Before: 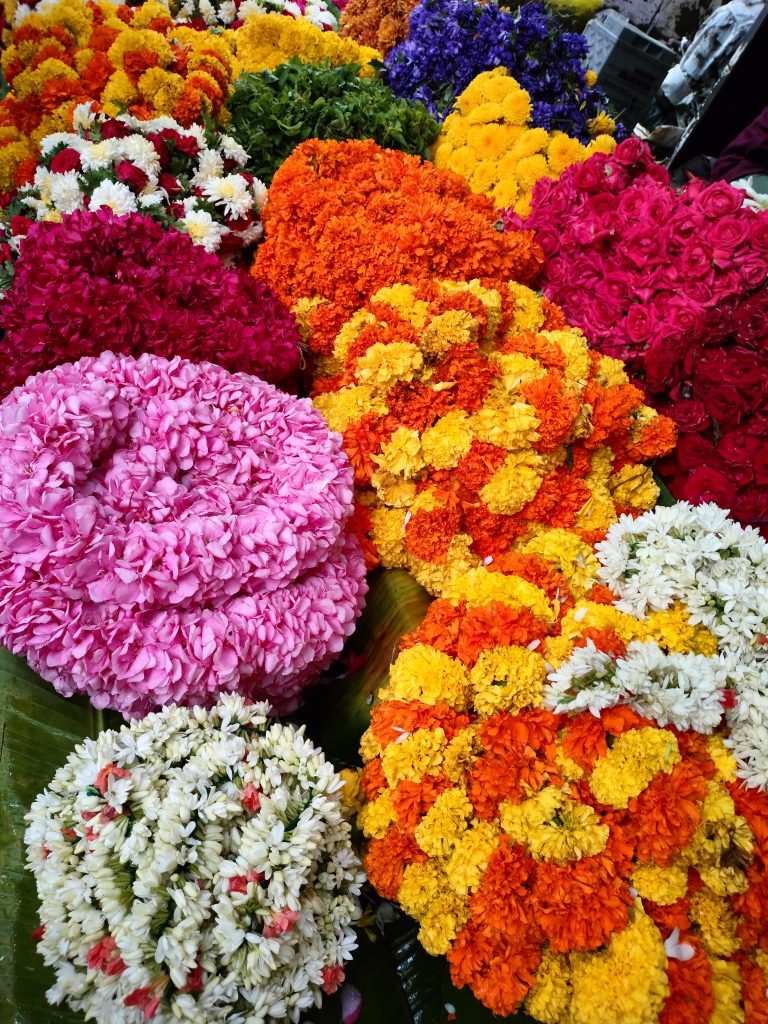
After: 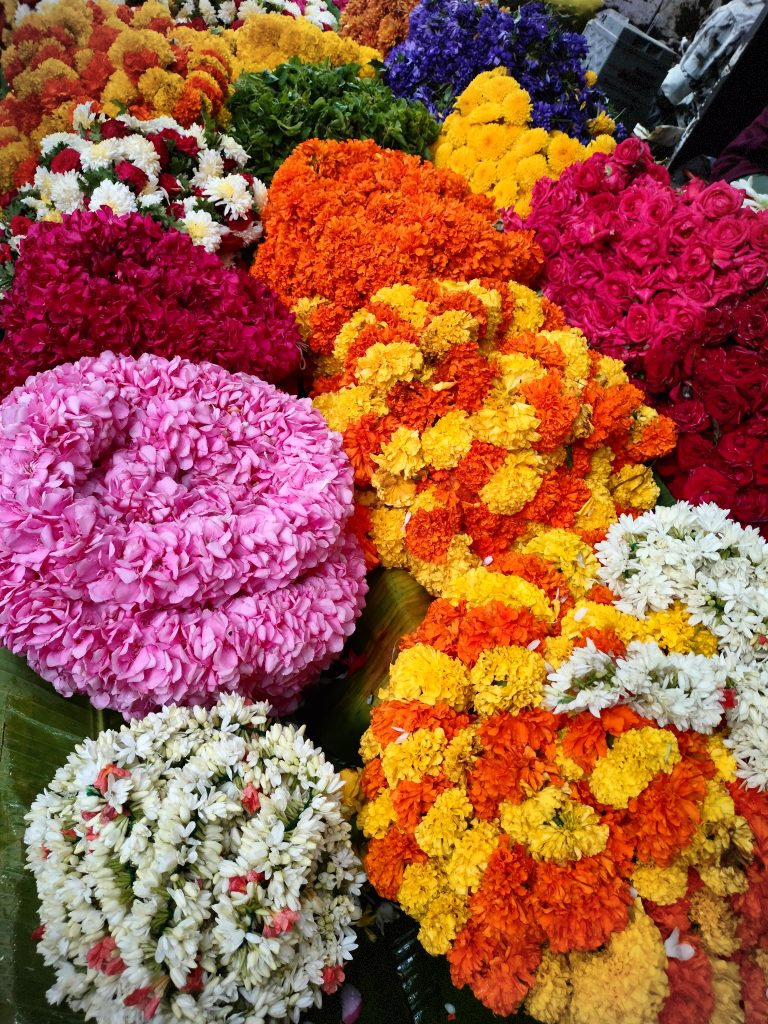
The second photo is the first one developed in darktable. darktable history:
tone equalizer: mask exposure compensation -0.494 EV
vignetting: brightness -0.175, saturation -0.305, dithering 8-bit output
